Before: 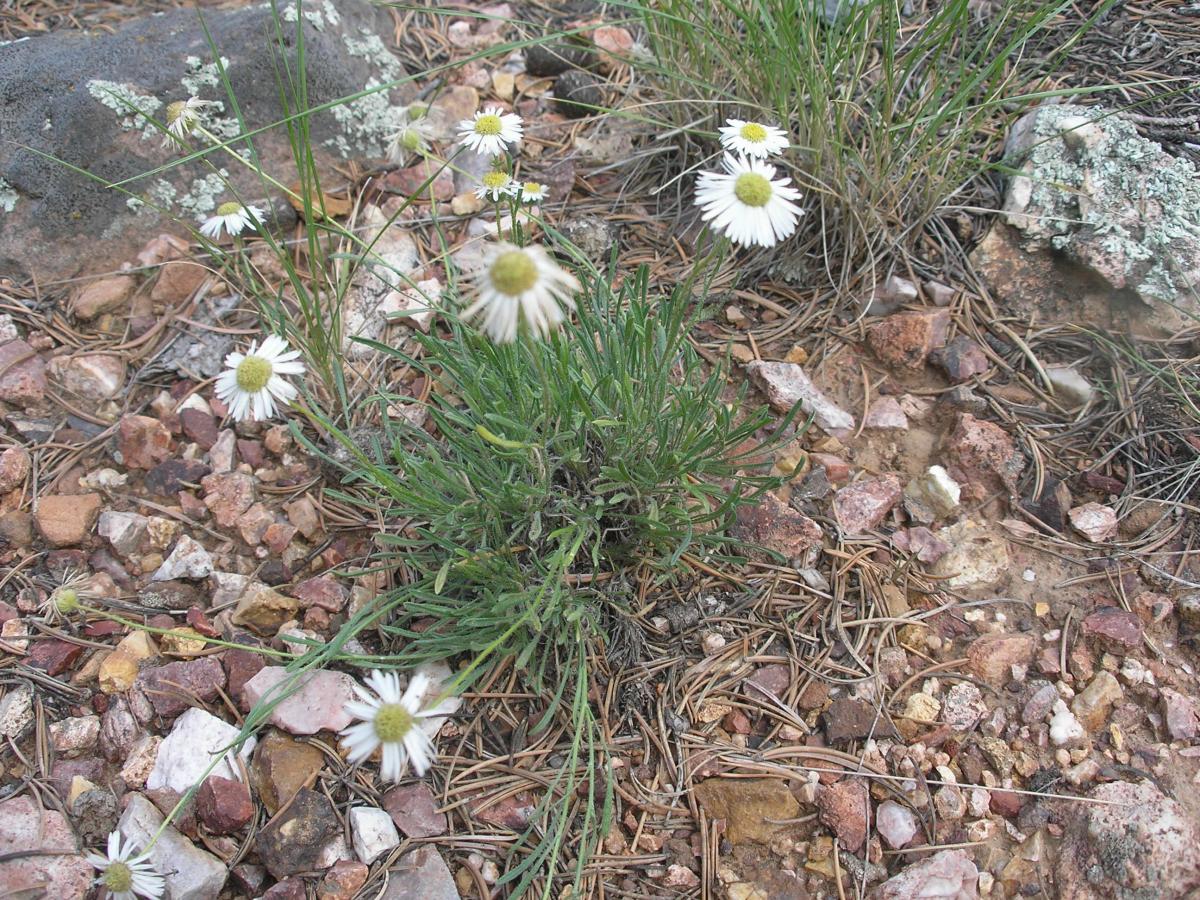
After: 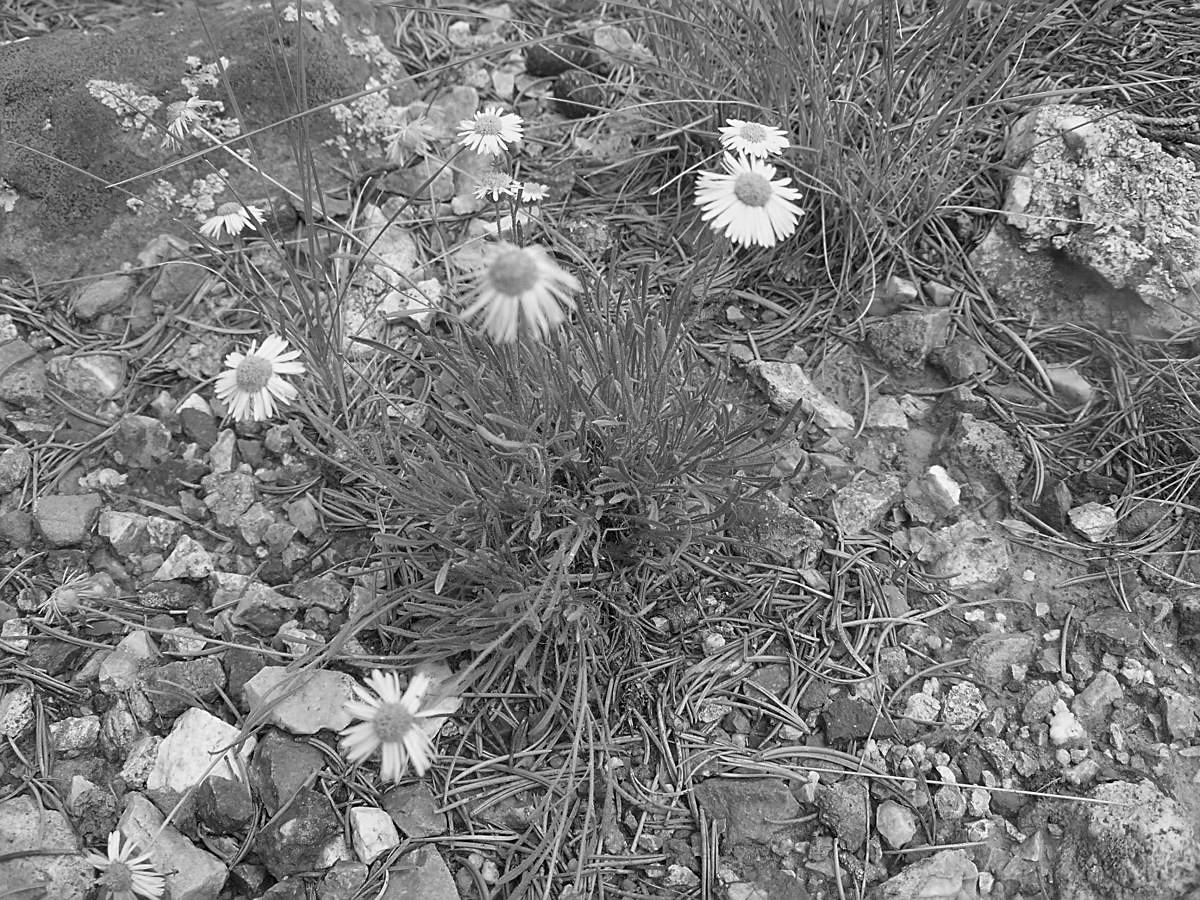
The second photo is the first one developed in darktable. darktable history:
monochrome: a 73.58, b 64.21
sharpen: on, module defaults
